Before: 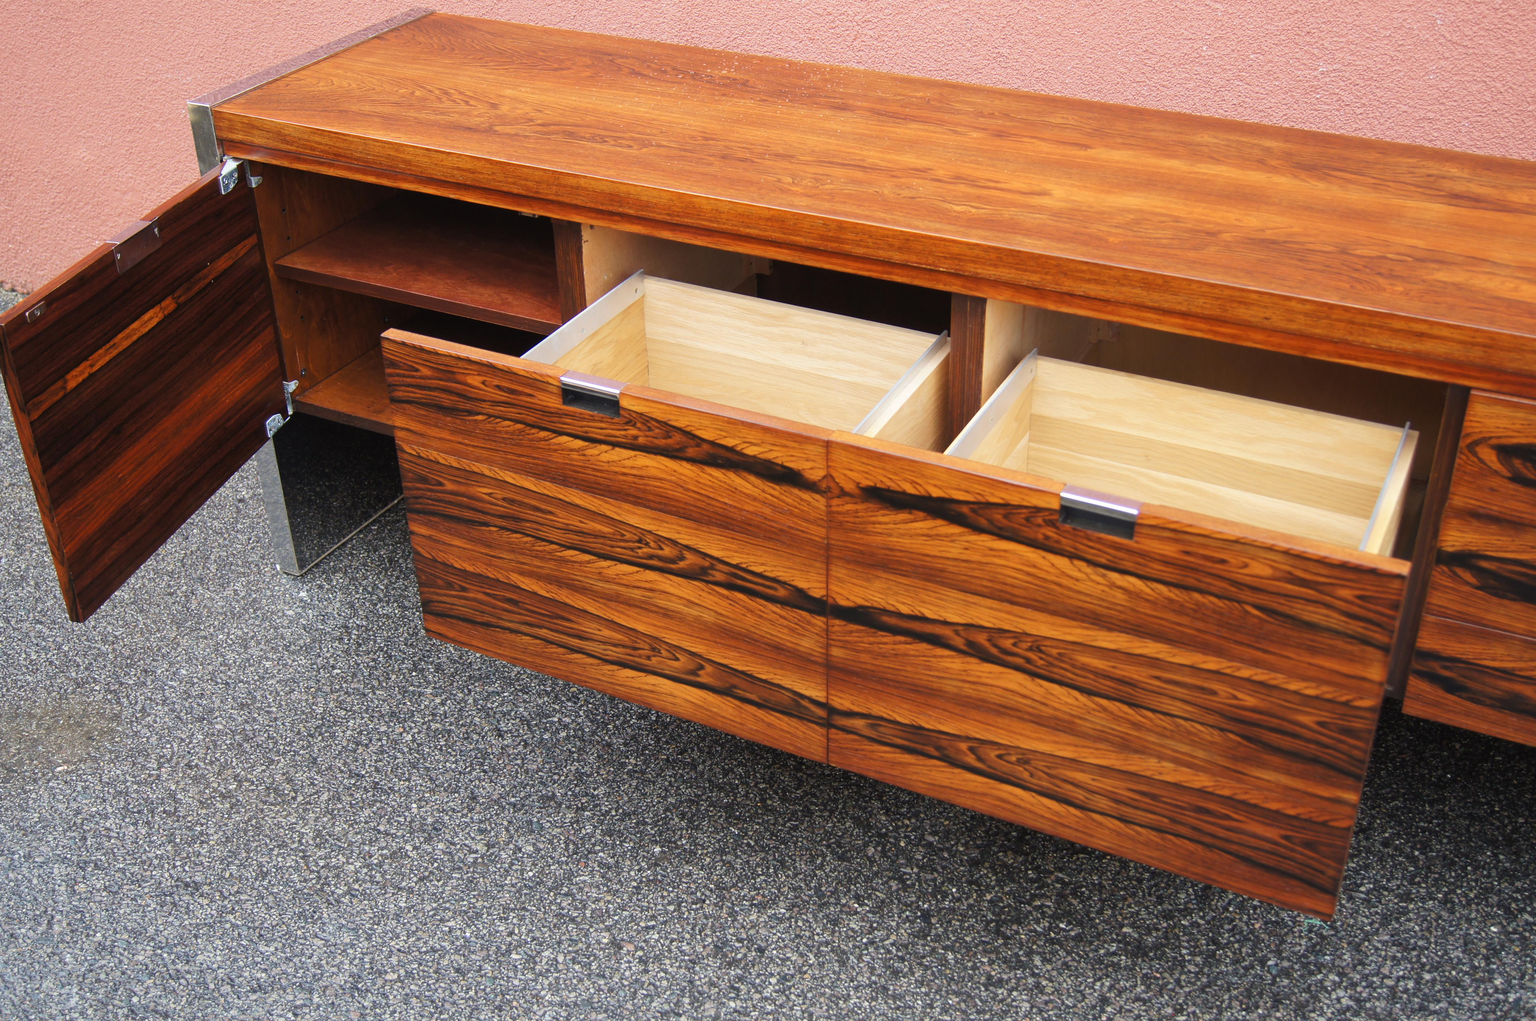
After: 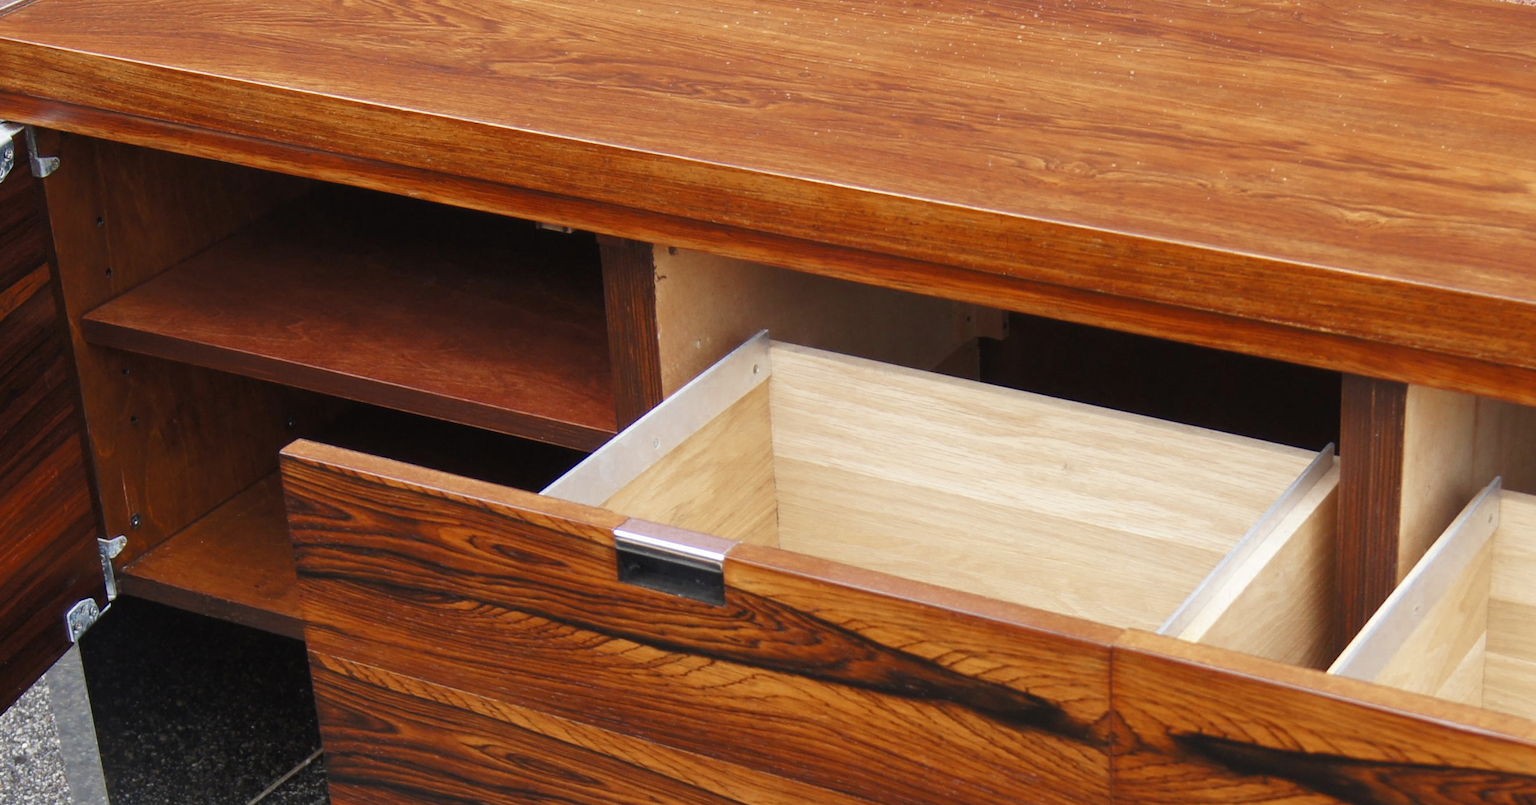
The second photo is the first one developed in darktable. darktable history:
crop: left 15.013%, top 9.062%, right 31.147%, bottom 48.475%
color zones: curves: ch0 [(0, 0.5) (0.125, 0.4) (0.25, 0.5) (0.375, 0.4) (0.5, 0.4) (0.625, 0.35) (0.75, 0.35) (0.875, 0.5)]; ch1 [(0, 0.35) (0.125, 0.45) (0.25, 0.35) (0.375, 0.35) (0.5, 0.35) (0.625, 0.35) (0.75, 0.45) (0.875, 0.35)]; ch2 [(0, 0.6) (0.125, 0.5) (0.25, 0.5) (0.375, 0.6) (0.5, 0.6) (0.625, 0.5) (0.75, 0.5) (0.875, 0.5)]
